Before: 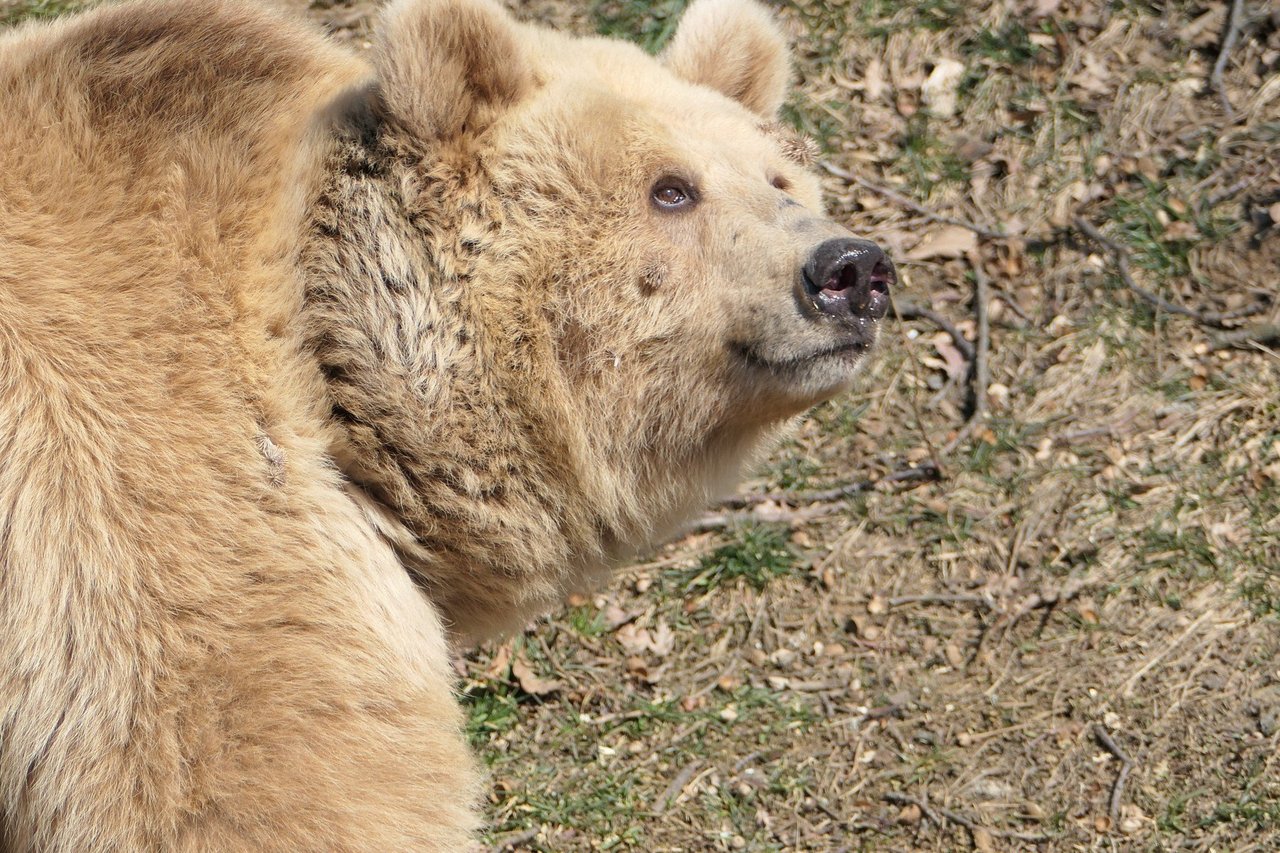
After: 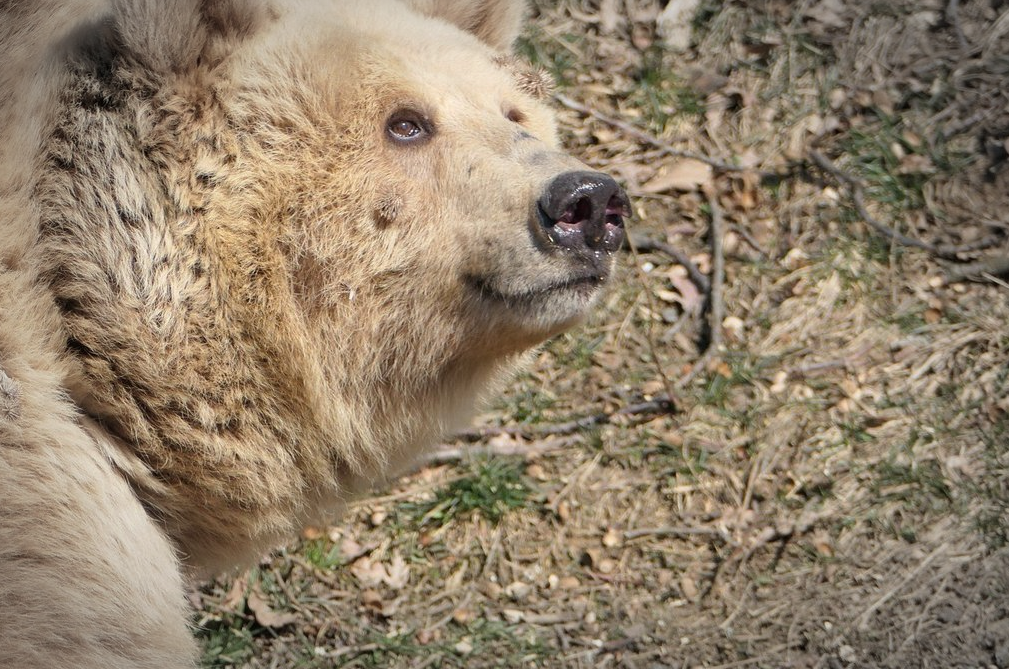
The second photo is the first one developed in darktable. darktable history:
crop and rotate: left 20.743%, top 8.021%, right 0.387%, bottom 13.5%
vignetting: fall-off start 71.35%, width/height ratio 1.335
